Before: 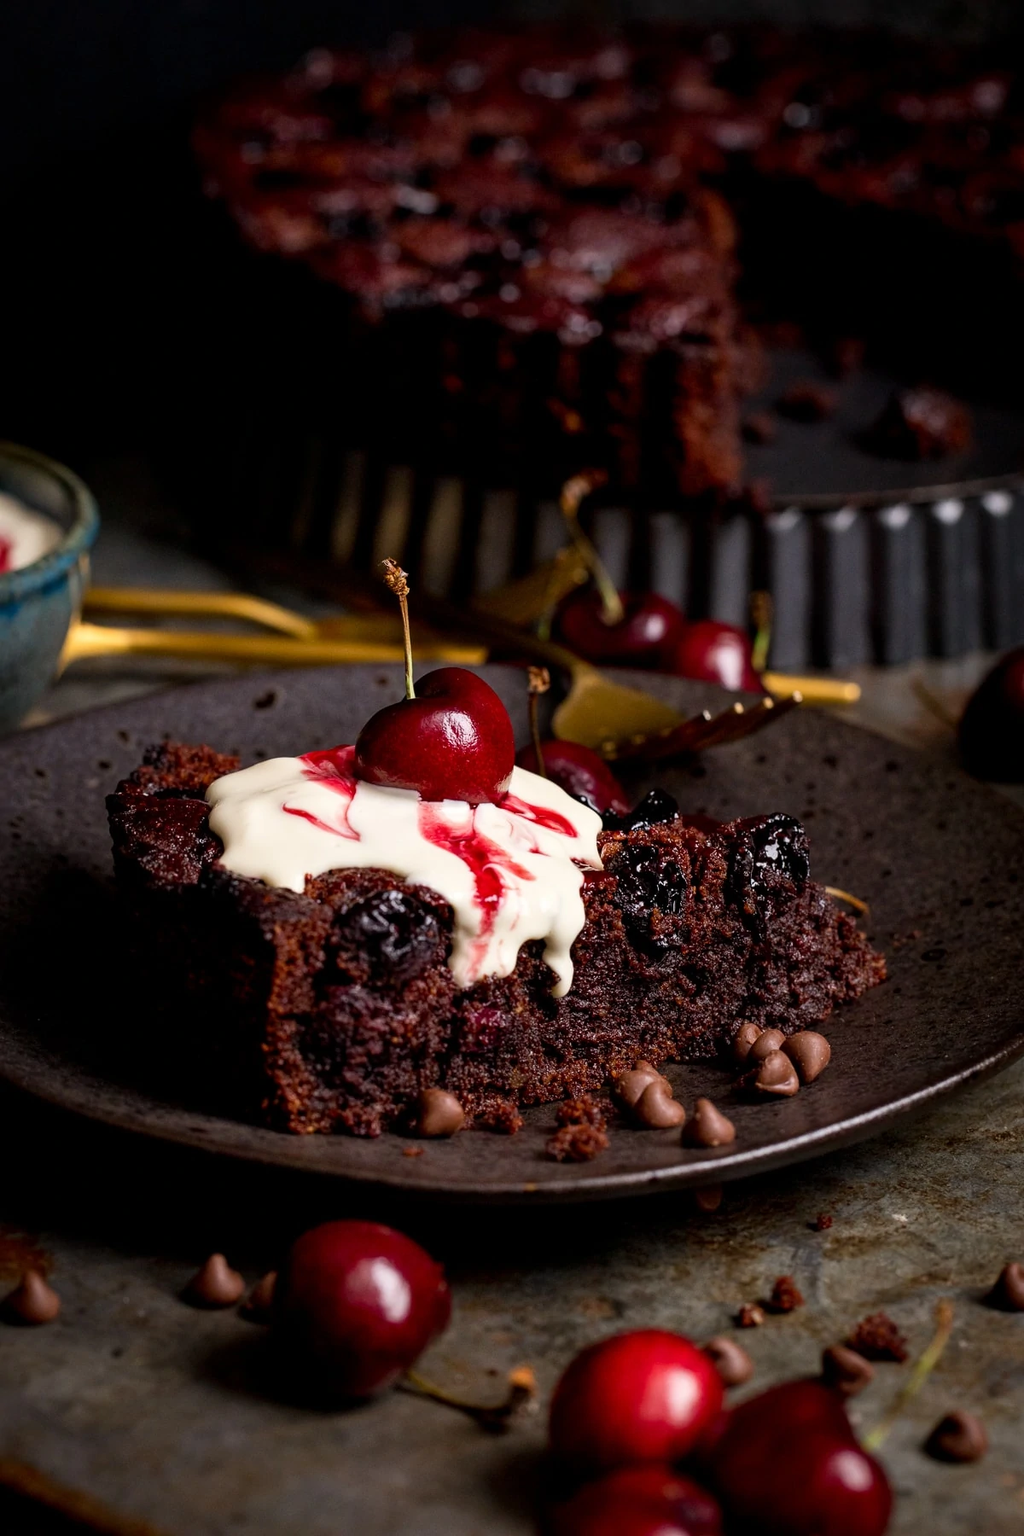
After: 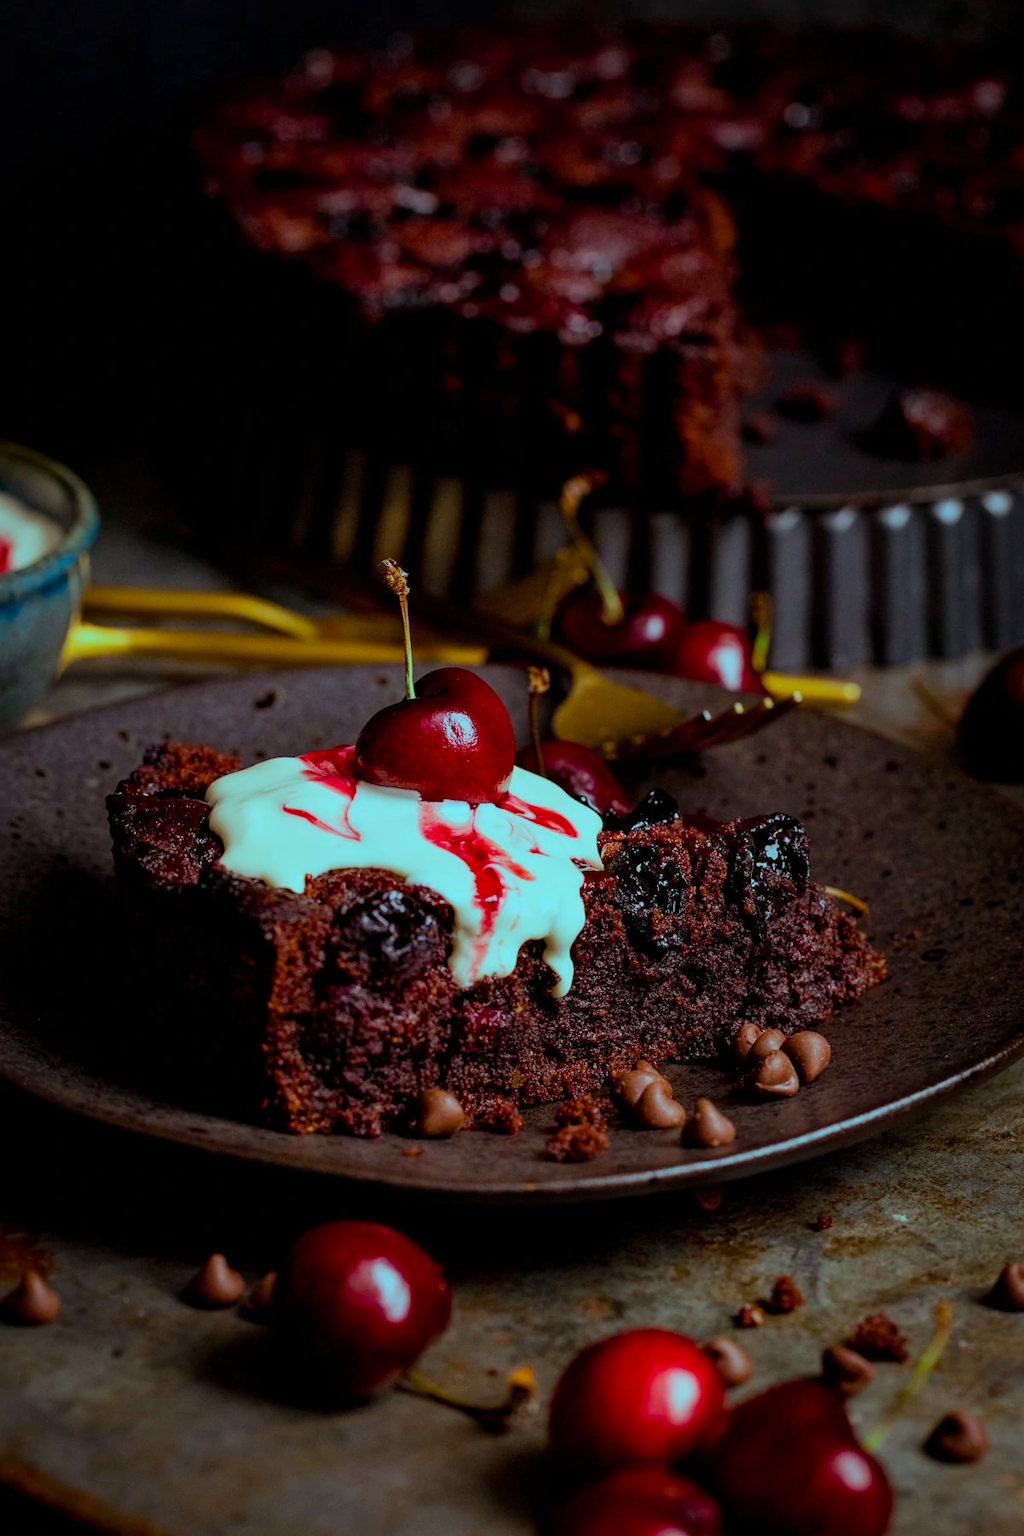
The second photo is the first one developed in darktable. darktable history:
color balance rgb: highlights gain › luminance -32.932%, highlights gain › chroma 5.551%, highlights gain › hue 219.05°, shadows fall-off 101.097%, perceptual saturation grading › global saturation 30.888%, mask middle-gray fulcrum 21.69%
